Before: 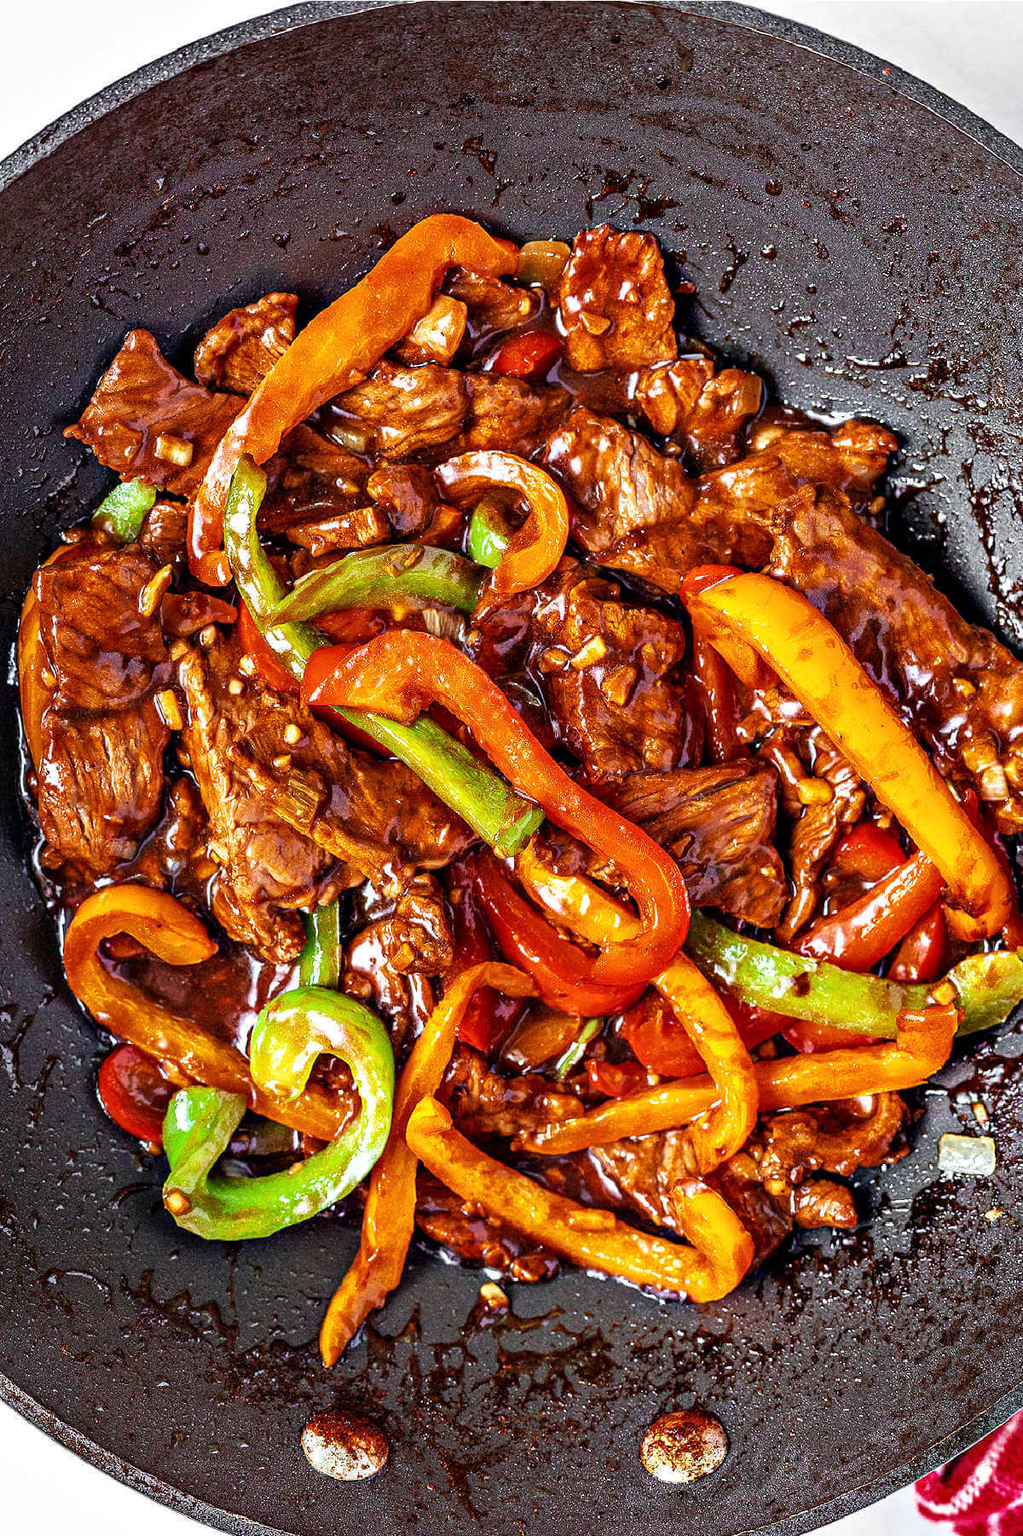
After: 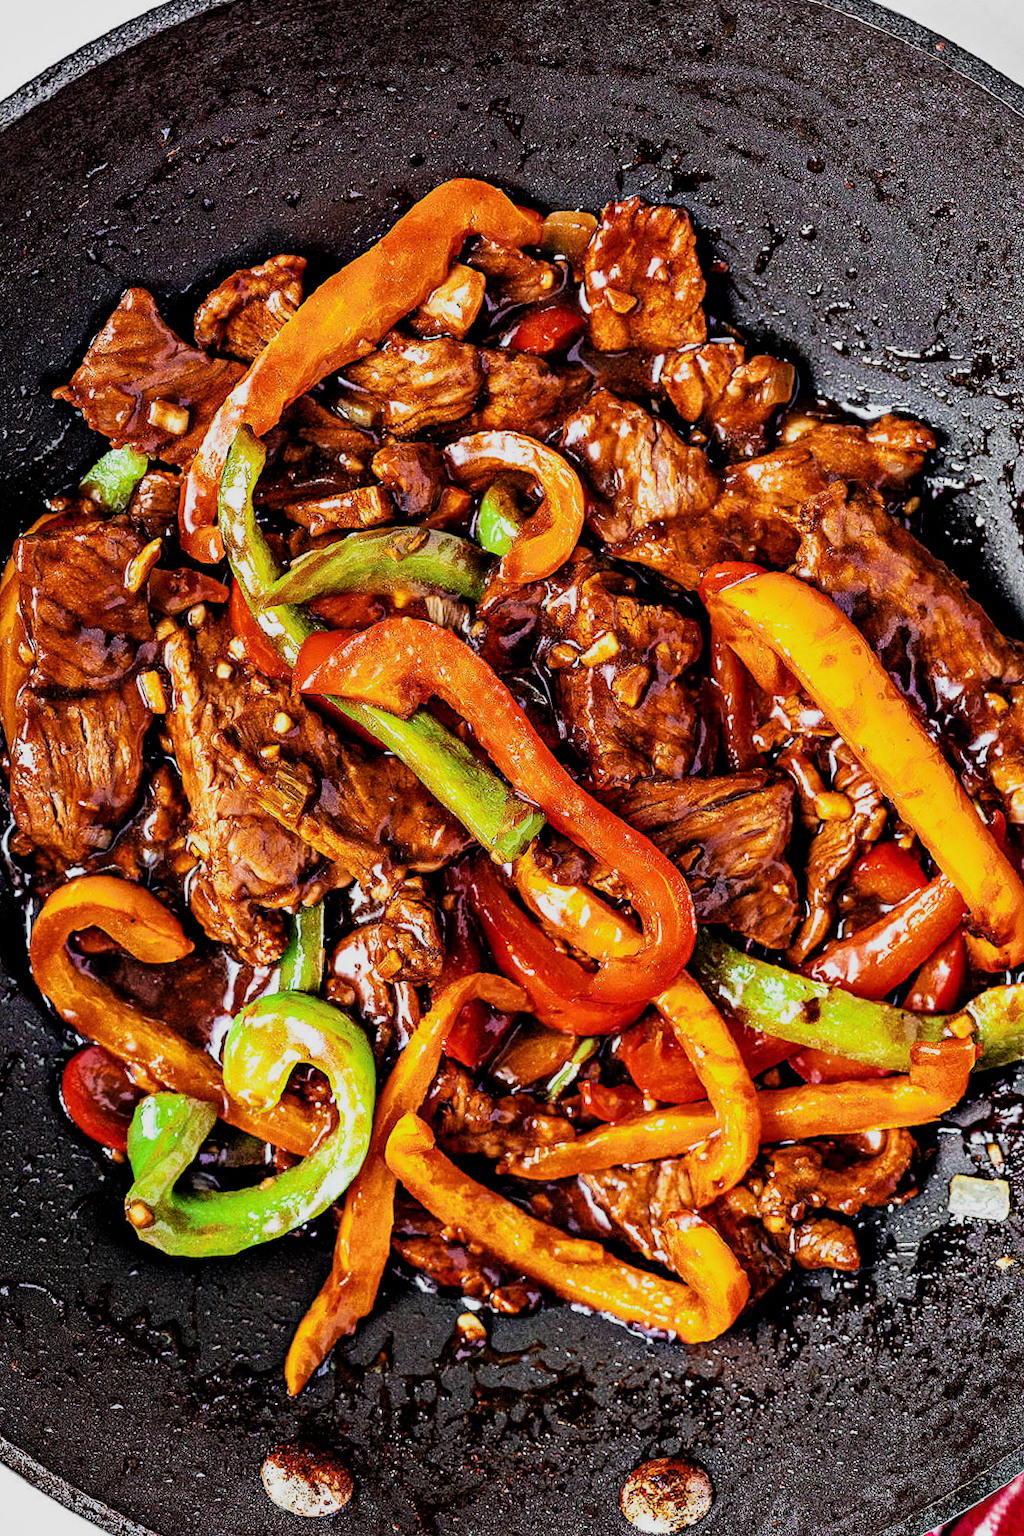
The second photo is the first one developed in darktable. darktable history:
crop and rotate: angle -2.33°
filmic rgb: black relative exposure -5.02 EV, white relative exposure 3.97 EV, hardness 2.9, contrast 1.298, highlights saturation mix -28.6%
